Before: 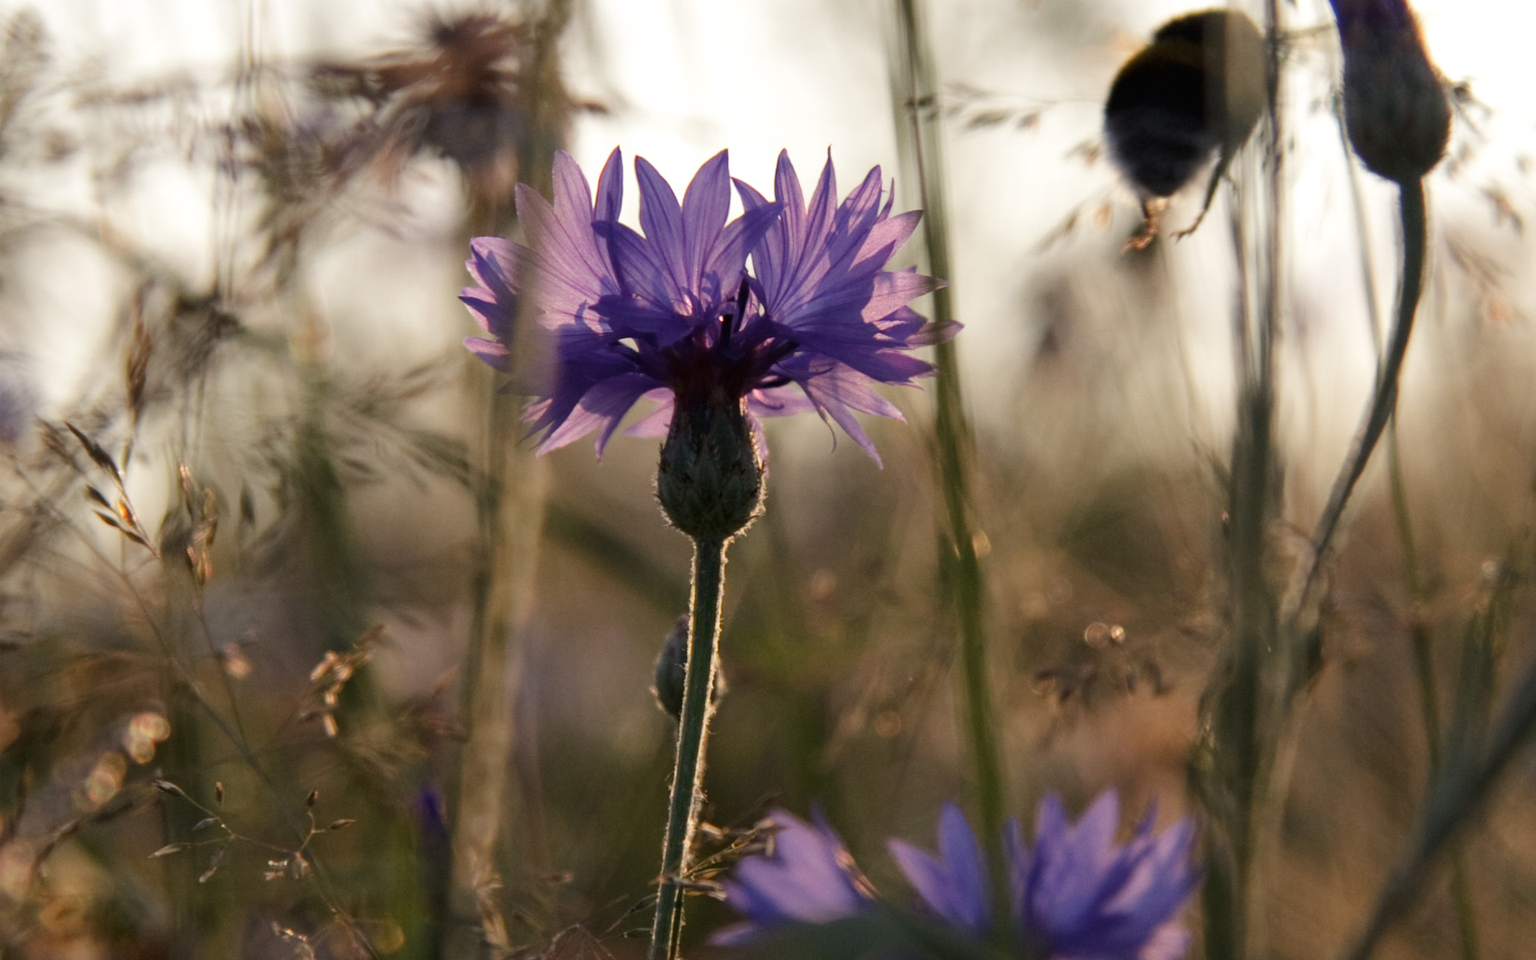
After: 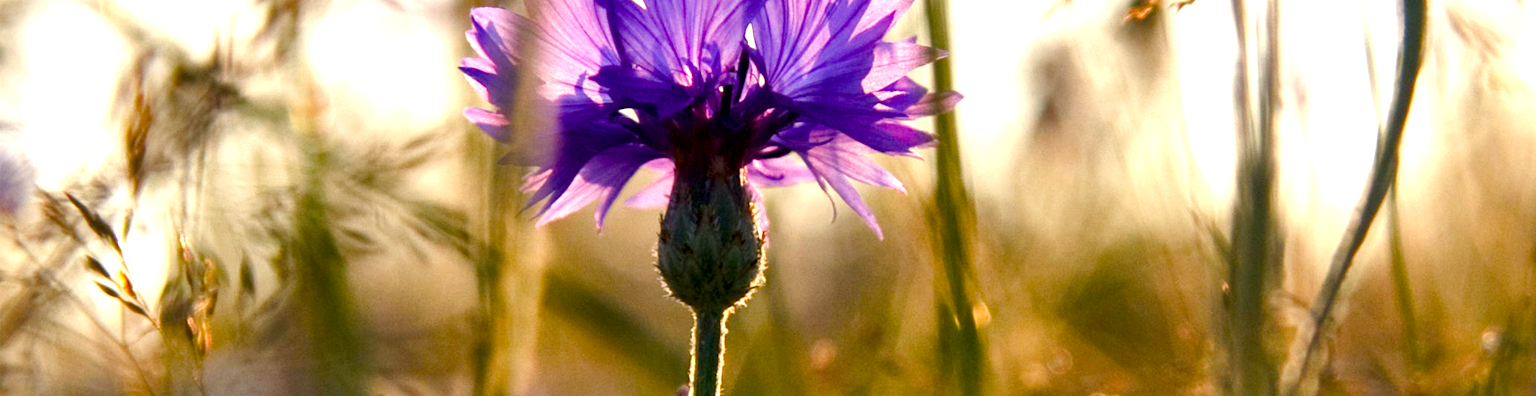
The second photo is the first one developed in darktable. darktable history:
color balance rgb: linear chroma grading › global chroma 19.541%, perceptual saturation grading › global saturation 24.409%, perceptual saturation grading › highlights -23.375%, perceptual saturation grading › mid-tones 24.104%, perceptual saturation grading › shadows 40.578%, perceptual brilliance grading › global brilliance 11.638%
exposure: black level correction 0.001, exposure 0.675 EV, compensate highlight preservation false
crop and rotate: top 23.921%, bottom 34.808%
color zones: curves: ch0 [(0, 0.5) (0.143, 0.5) (0.286, 0.5) (0.429, 0.495) (0.571, 0.437) (0.714, 0.44) (0.857, 0.496) (1, 0.5)]
local contrast: mode bilateral grid, contrast 20, coarseness 99, detail 150%, midtone range 0.2
